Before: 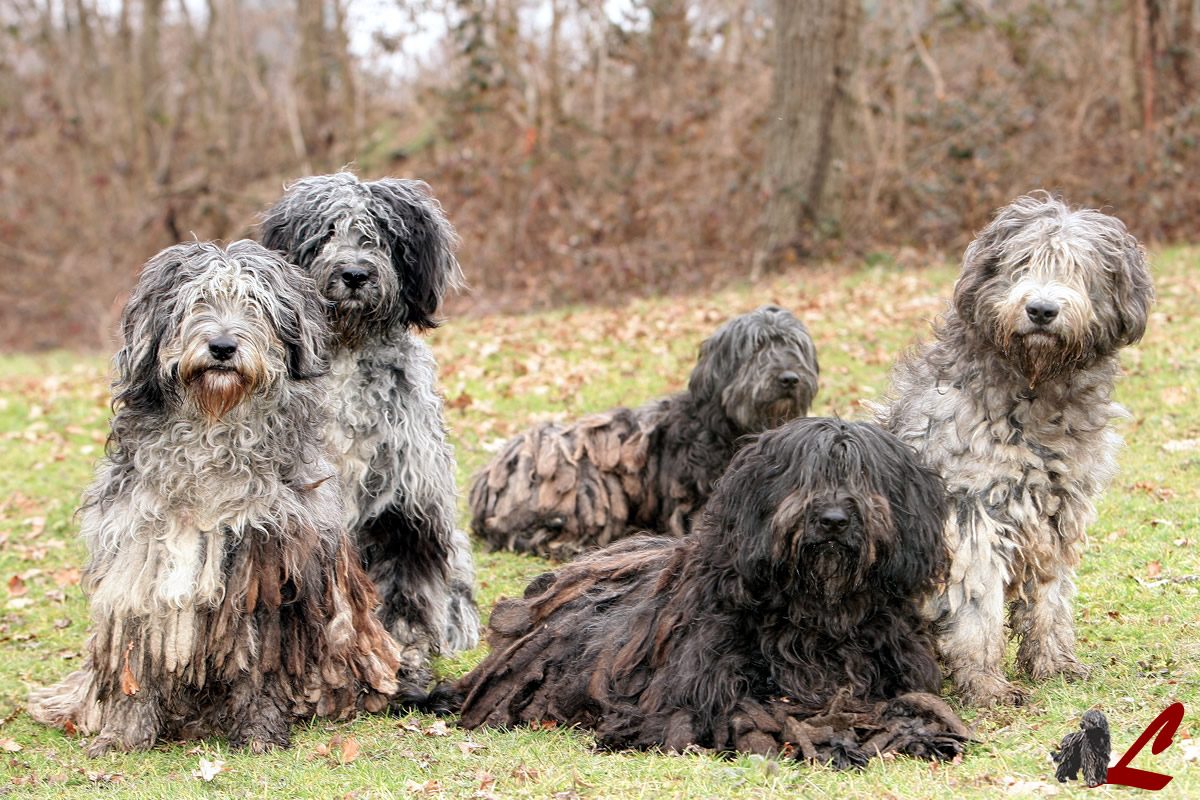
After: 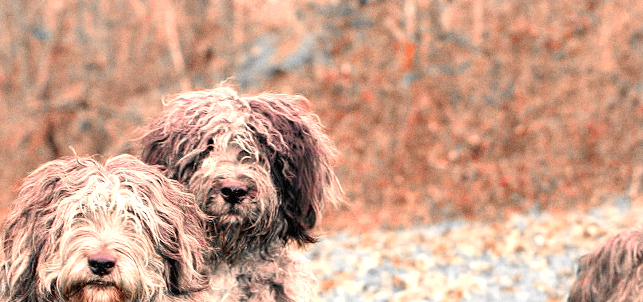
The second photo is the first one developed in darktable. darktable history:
crop: left 10.121%, top 10.631%, right 36.218%, bottom 51.526%
color zones: curves: ch0 [(0, 0.352) (0.143, 0.407) (0.286, 0.386) (0.429, 0.431) (0.571, 0.829) (0.714, 0.853) (0.857, 0.833) (1, 0.352)]; ch1 [(0, 0.604) (0.072, 0.726) (0.096, 0.608) (0.205, 0.007) (0.571, -0.006) (0.839, -0.013) (0.857, -0.012) (1, 0.604)]
color correction: highlights a* 21.16, highlights b* 19.61
grain: coarseness 0.47 ISO
exposure: black level correction 0, exposure 1.173 EV, compensate exposure bias true, compensate highlight preservation false
